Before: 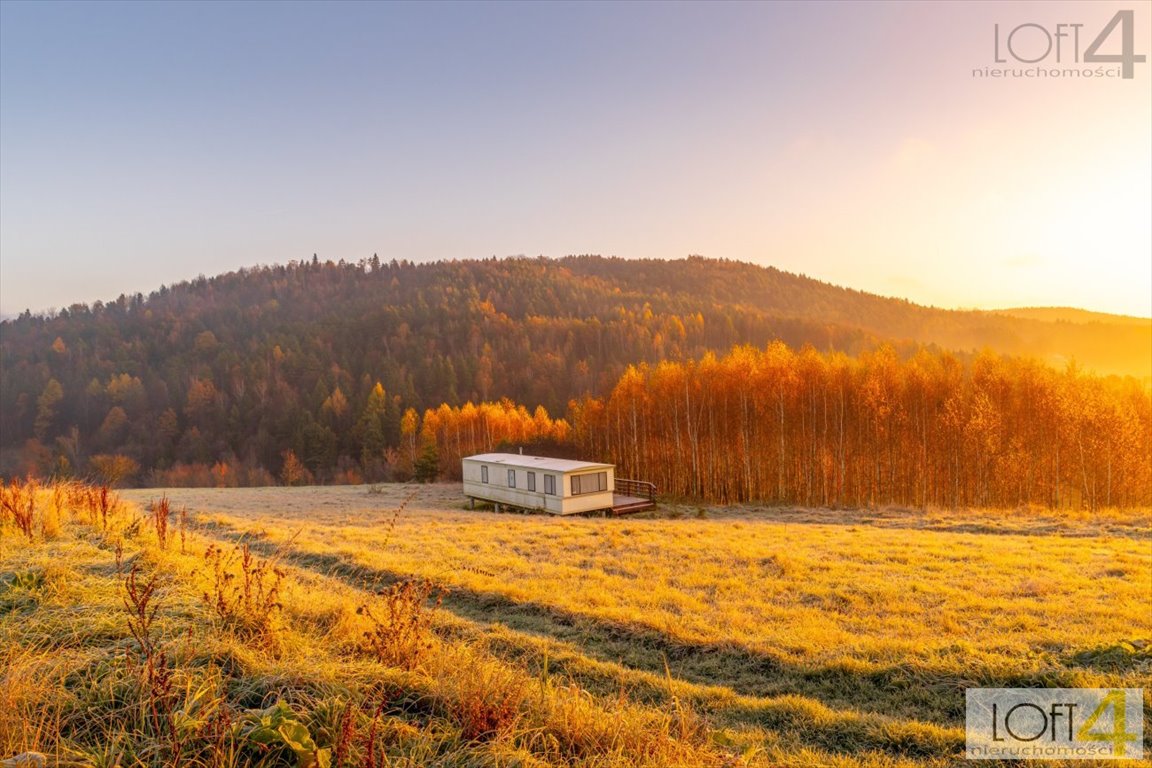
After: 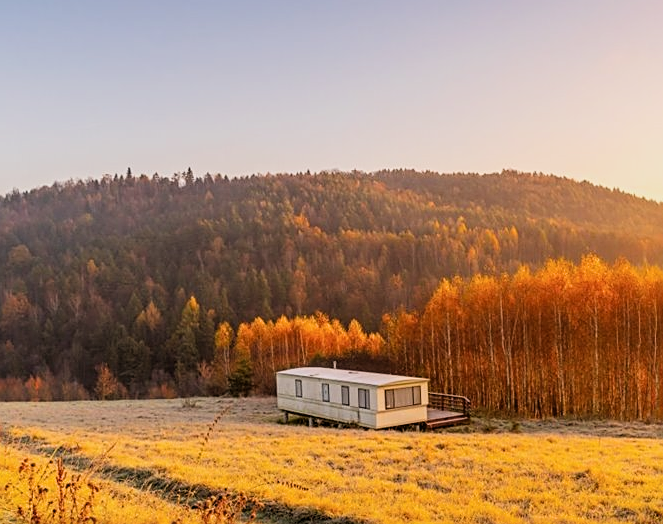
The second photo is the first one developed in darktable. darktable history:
sharpen: on, module defaults
filmic rgb: middle gray luminance 12.83%, black relative exposure -10.12 EV, white relative exposure 3.47 EV, target black luminance 0%, hardness 5.78, latitude 44.91%, contrast 1.234, highlights saturation mix 5.13%, shadows ↔ highlights balance 26.81%
crop: left 16.229%, top 11.251%, right 26.162%, bottom 20.432%
